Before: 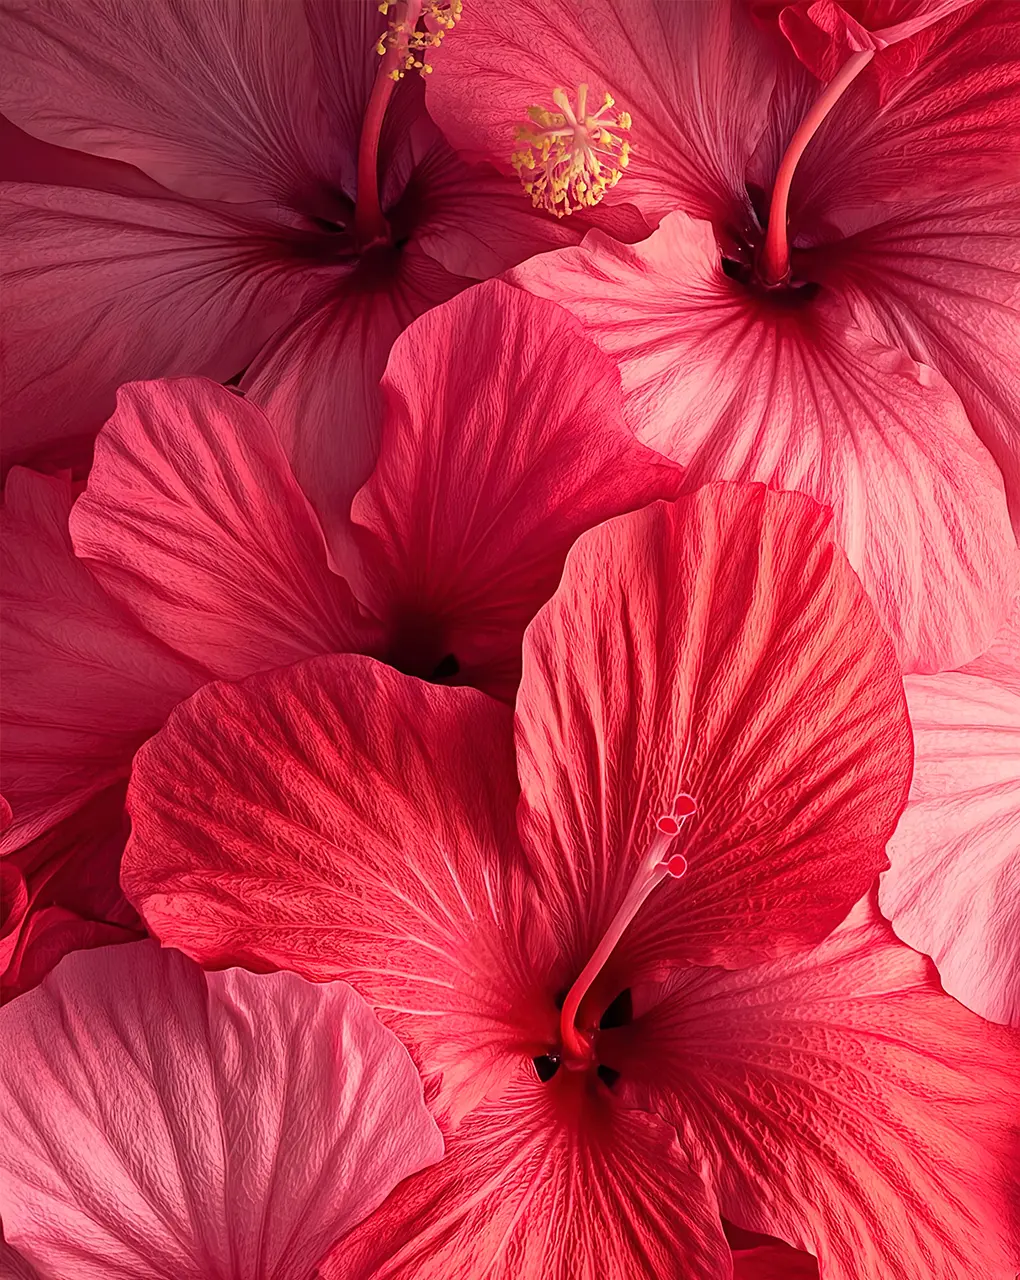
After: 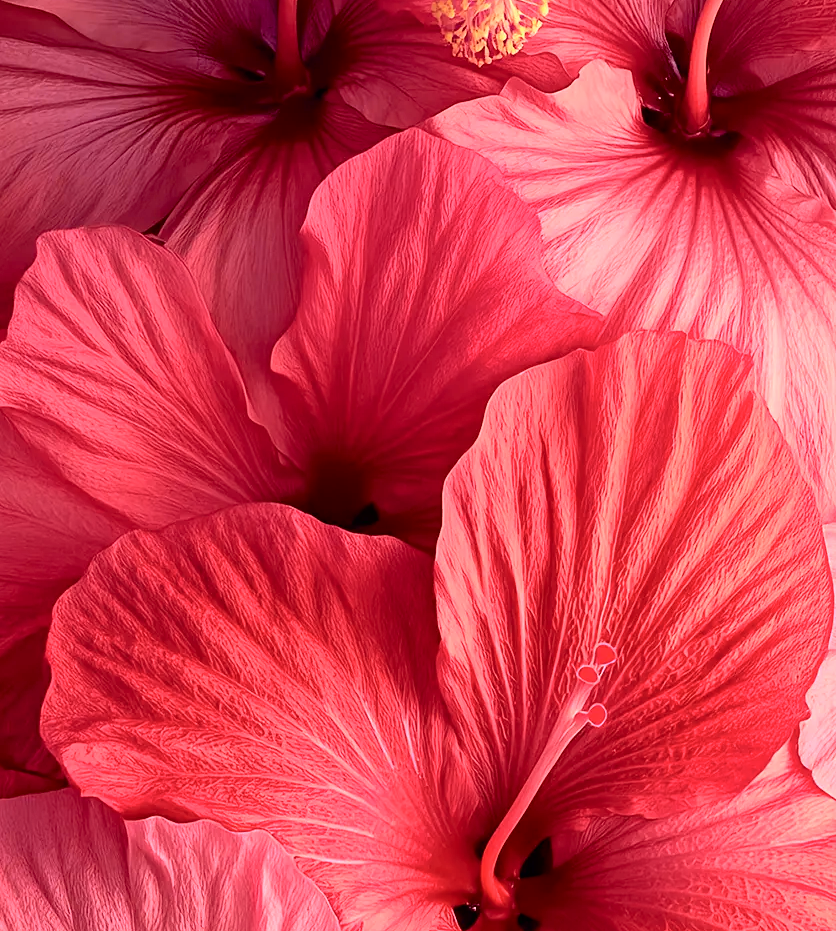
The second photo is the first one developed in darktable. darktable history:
tone curve: curves: ch0 [(0, 0) (0.051, 0.027) (0.096, 0.071) (0.219, 0.248) (0.428, 0.52) (0.596, 0.713) (0.727, 0.823) (0.859, 0.924) (1, 1)]; ch1 [(0, 0) (0.1, 0.038) (0.318, 0.221) (0.413, 0.325) (0.454, 0.41) (0.493, 0.478) (0.503, 0.501) (0.516, 0.515) (0.548, 0.575) (0.561, 0.596) (0.594, 0.647) (0.666, 0.701) (1, 1)]; ch2 [(0, 0) (0.453, 0.44) (0.479, 0.476) (0.504, 0.5) (0.52, 0.526) (0.557, 0.585) (0.583, 0.608) (0.824, 0.815) (1, 1)], color space Lab, independent channels, preserve colors none
crop: left 7.856%, top 11.836%, right 10.12%, bottom 15.387%
